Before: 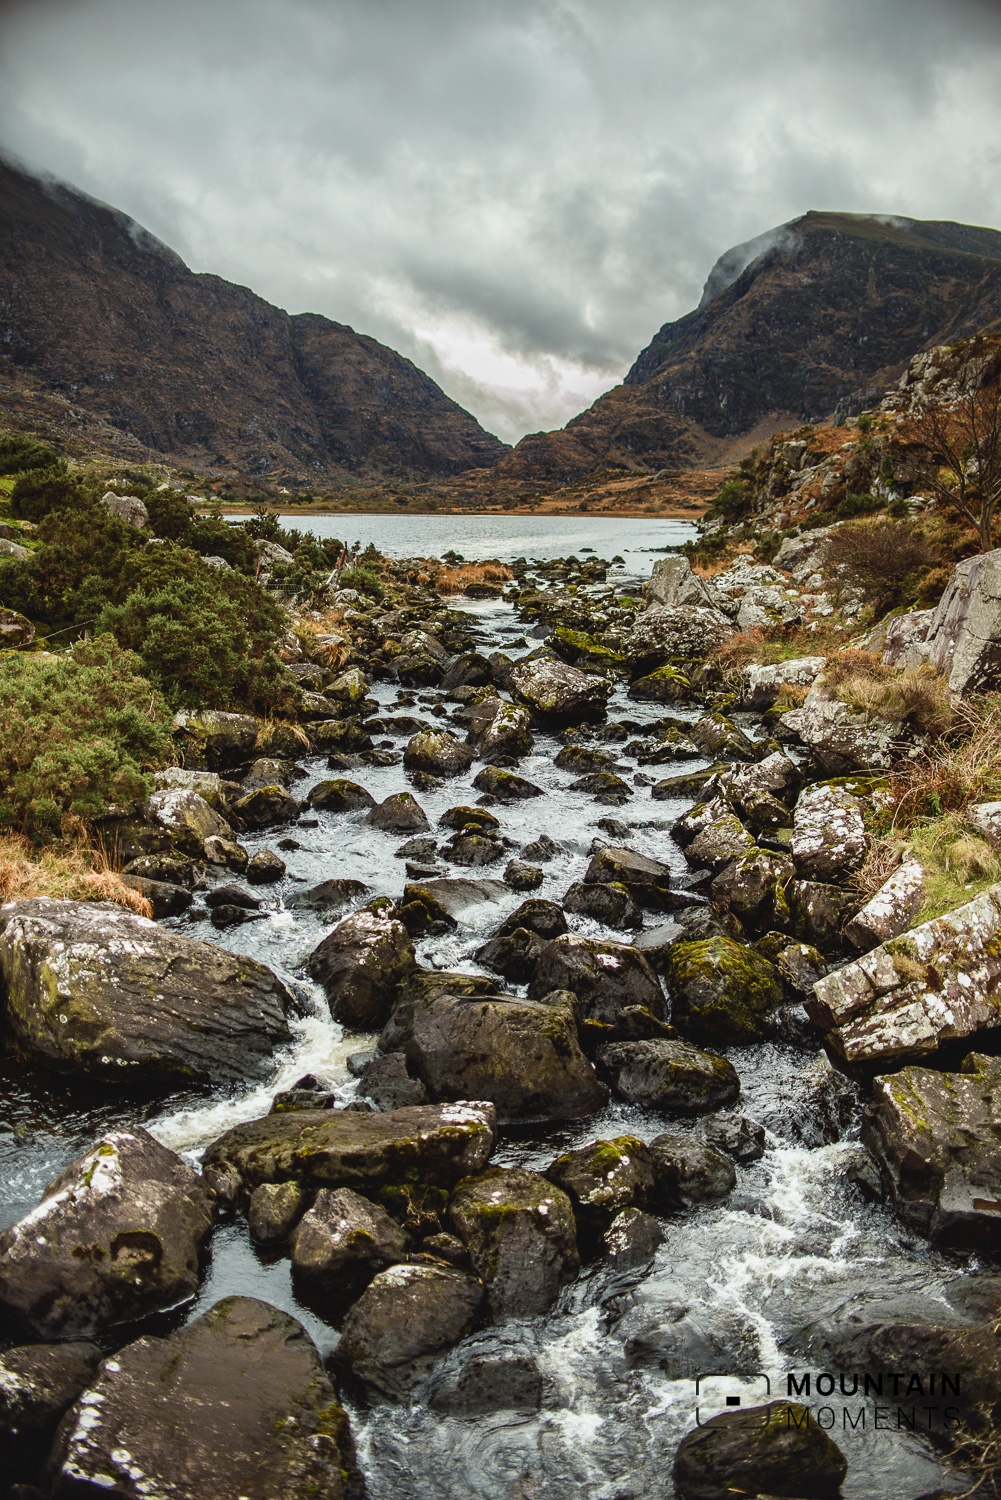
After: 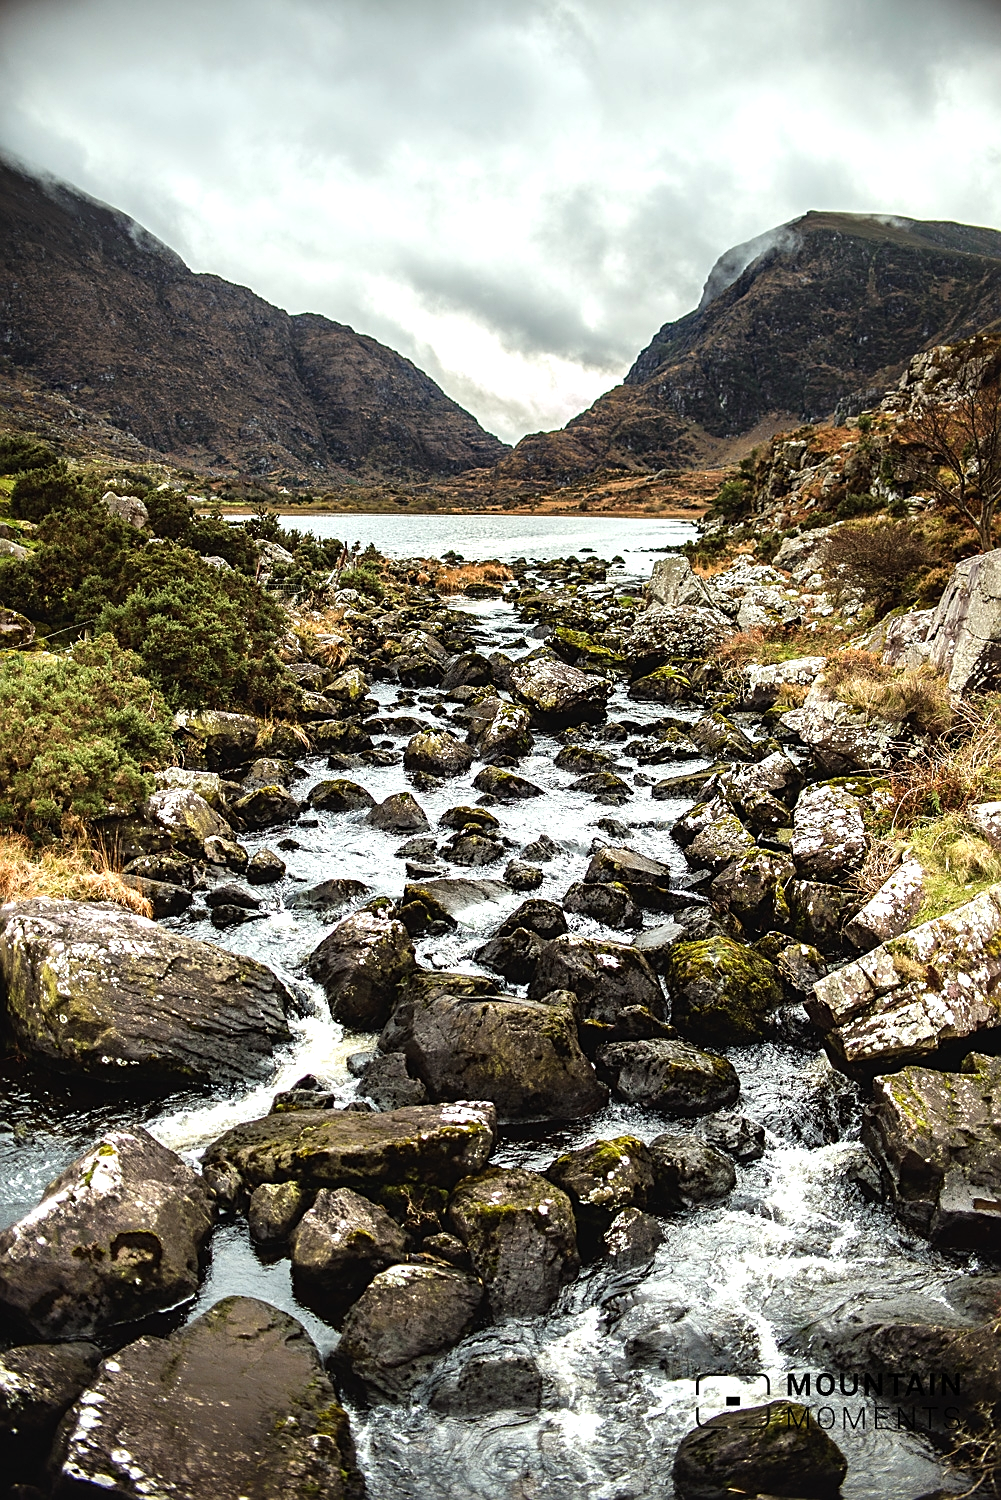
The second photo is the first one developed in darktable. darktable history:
tone equalizer: -8 EV -0.773 EV, -7 EV -0.693 EV, -6 EV -0.586 EV, -5 EV -0.424 EV, -3 EV 0.378 EV, -2 EV 0.6 EV, -1 EV 0.695 EV, +0 EV 0.725 EV
sharpen: on, module defaults
